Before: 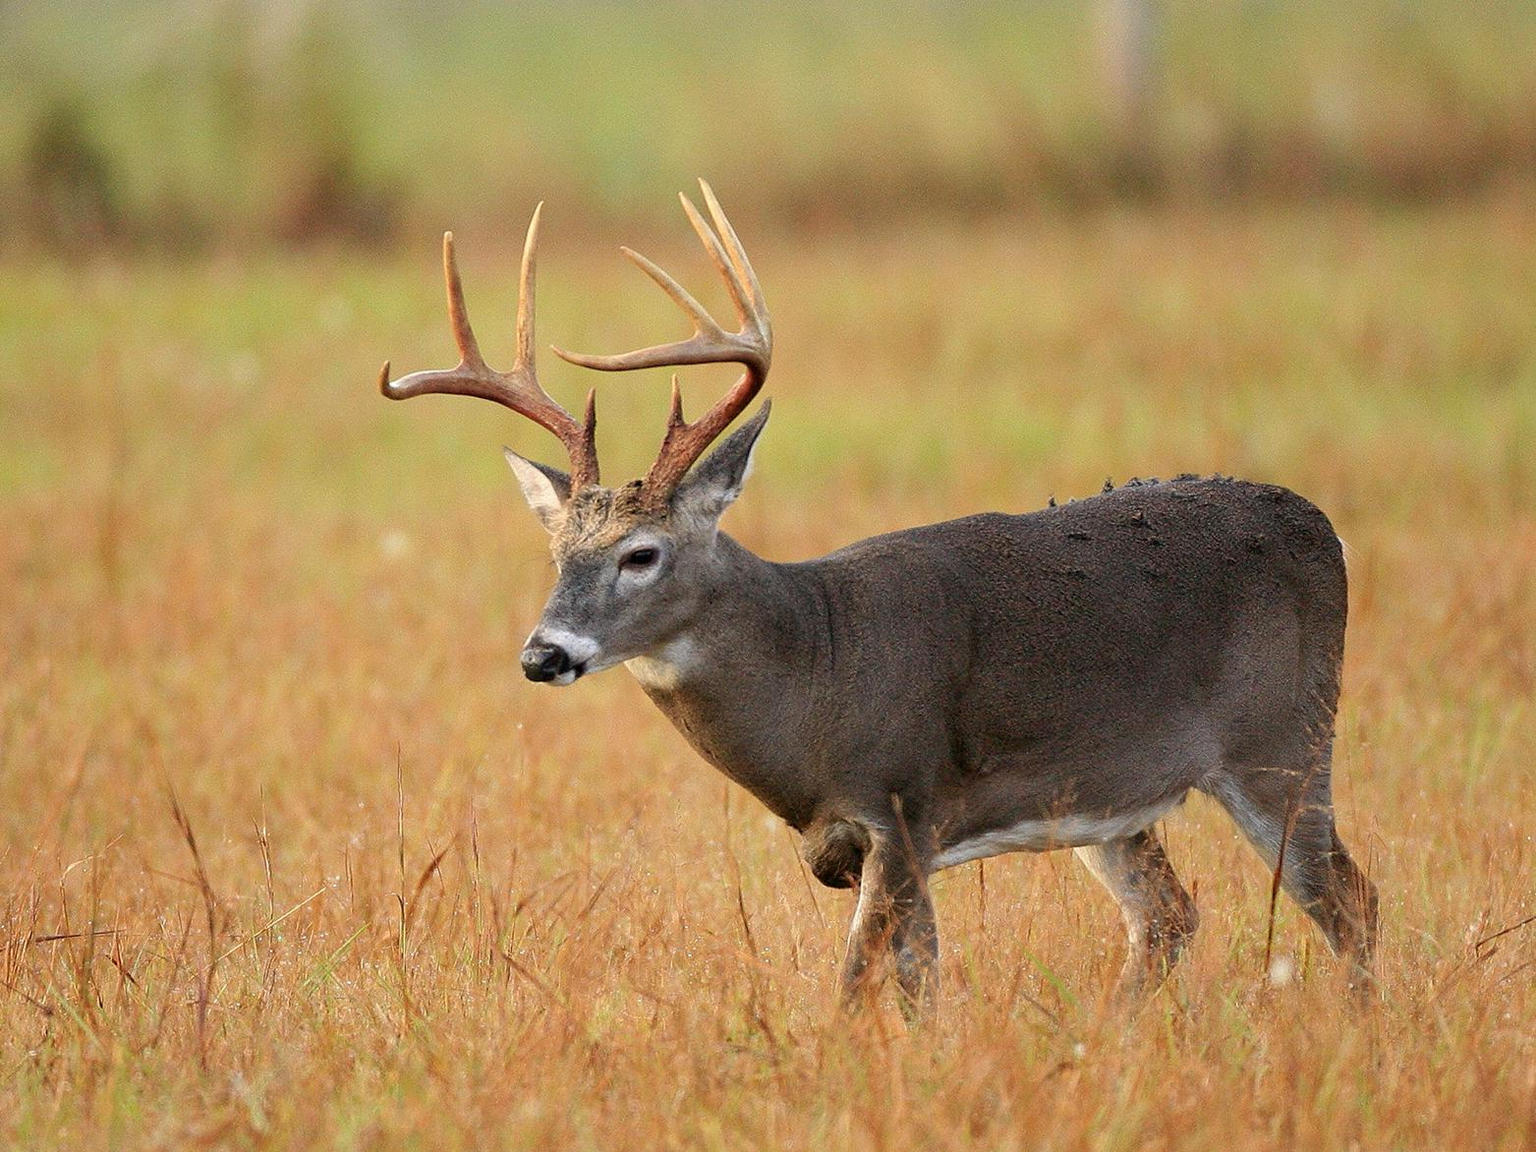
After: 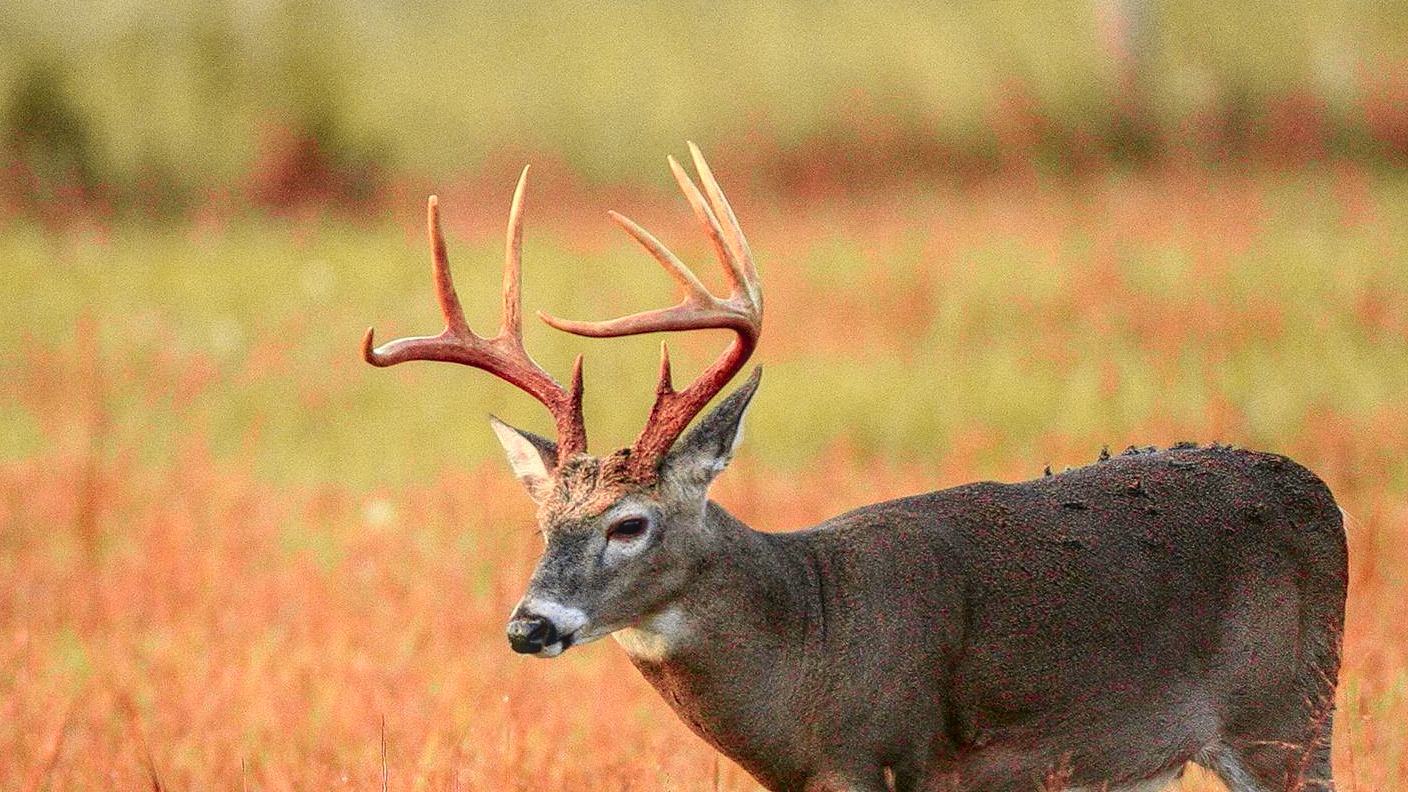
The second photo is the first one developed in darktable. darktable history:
tone curve: curves: ch0 [(0, 0.036) (0.119, 0.115) (0.466, 0.498) (0.715, 0.767) (0.817, 0.865) (1, 0.998)]; ch1 [(0, 0) (0.377, 0.424) (0.442, 0.491) (0.487, 0.498) (0.514, 0.512) (0.536, 0.577) (0.66, 0.724) (1, 1)]; ch2 [(0, 0) (0.38, 0.405) (0.463, 0.443) (0.492, 0.486) (0.526, 0.541) (0.578, 0.598) (1, 1)], color space Lab, independent channels, preserve colors none
grain: coarseness 0.09 ISO
local contrast: highlights 0%, shadows 0%, detail 133%
crop: left 1.509%, top 3.452%, right 7.696%, bottom 28.452%
